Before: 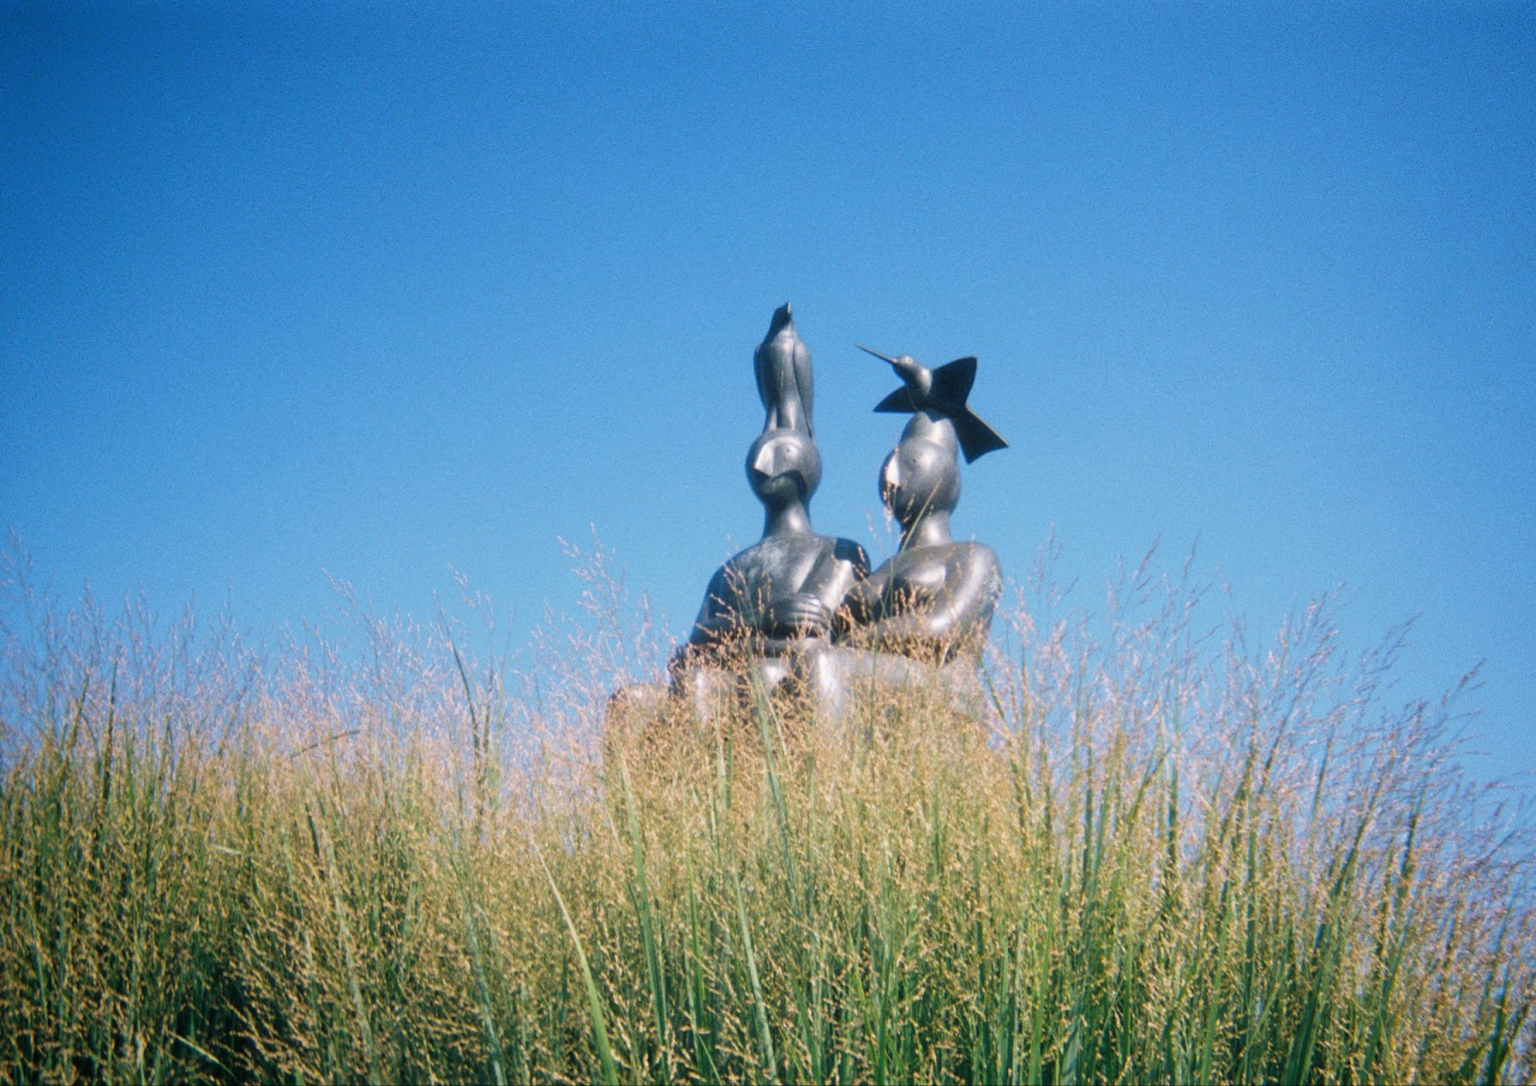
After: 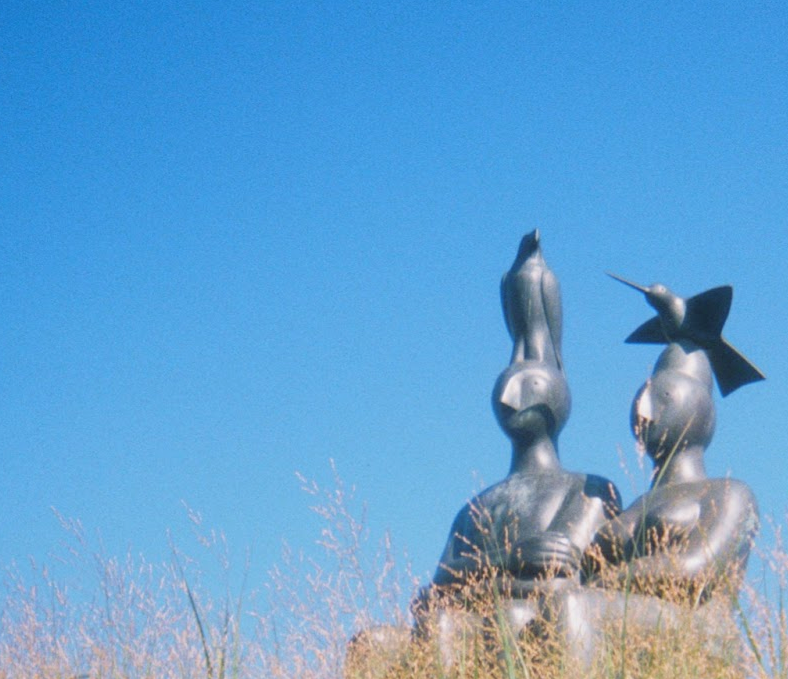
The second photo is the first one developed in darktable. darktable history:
contrast brightness saturation: contrast -0.1, brightness 0.05, saturation 0.08
crop: left 17.835%, top 7.675%, right 32.881%, bottom 32.213%
exposure: exposure 0.02 EV, compensate highlight preservation false
